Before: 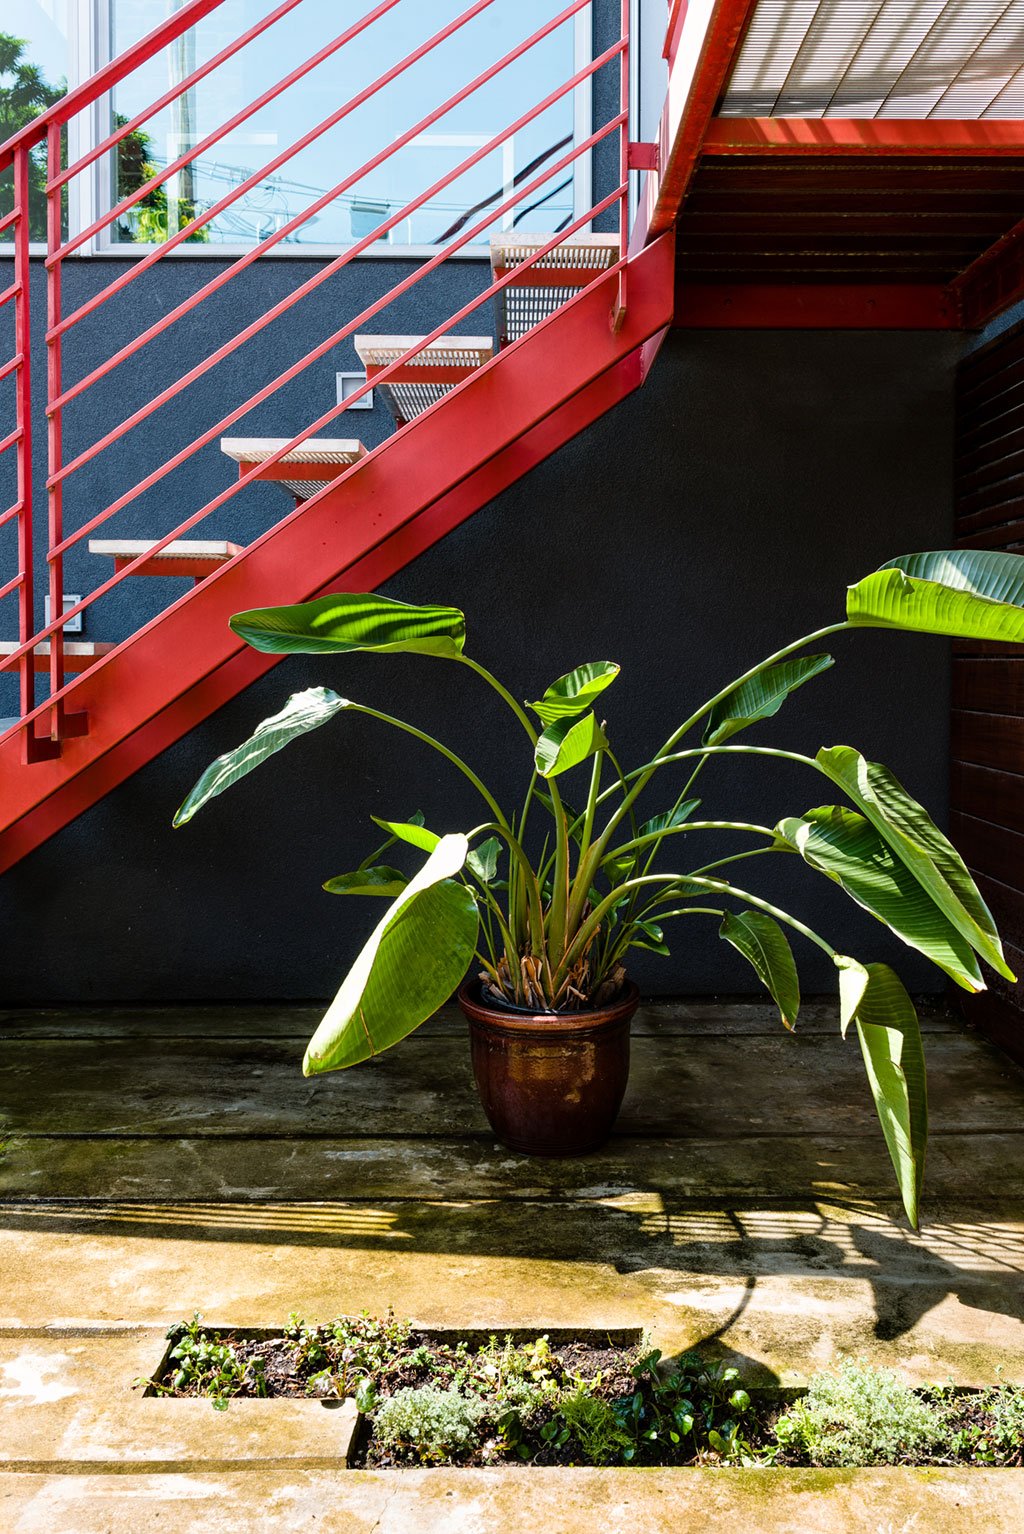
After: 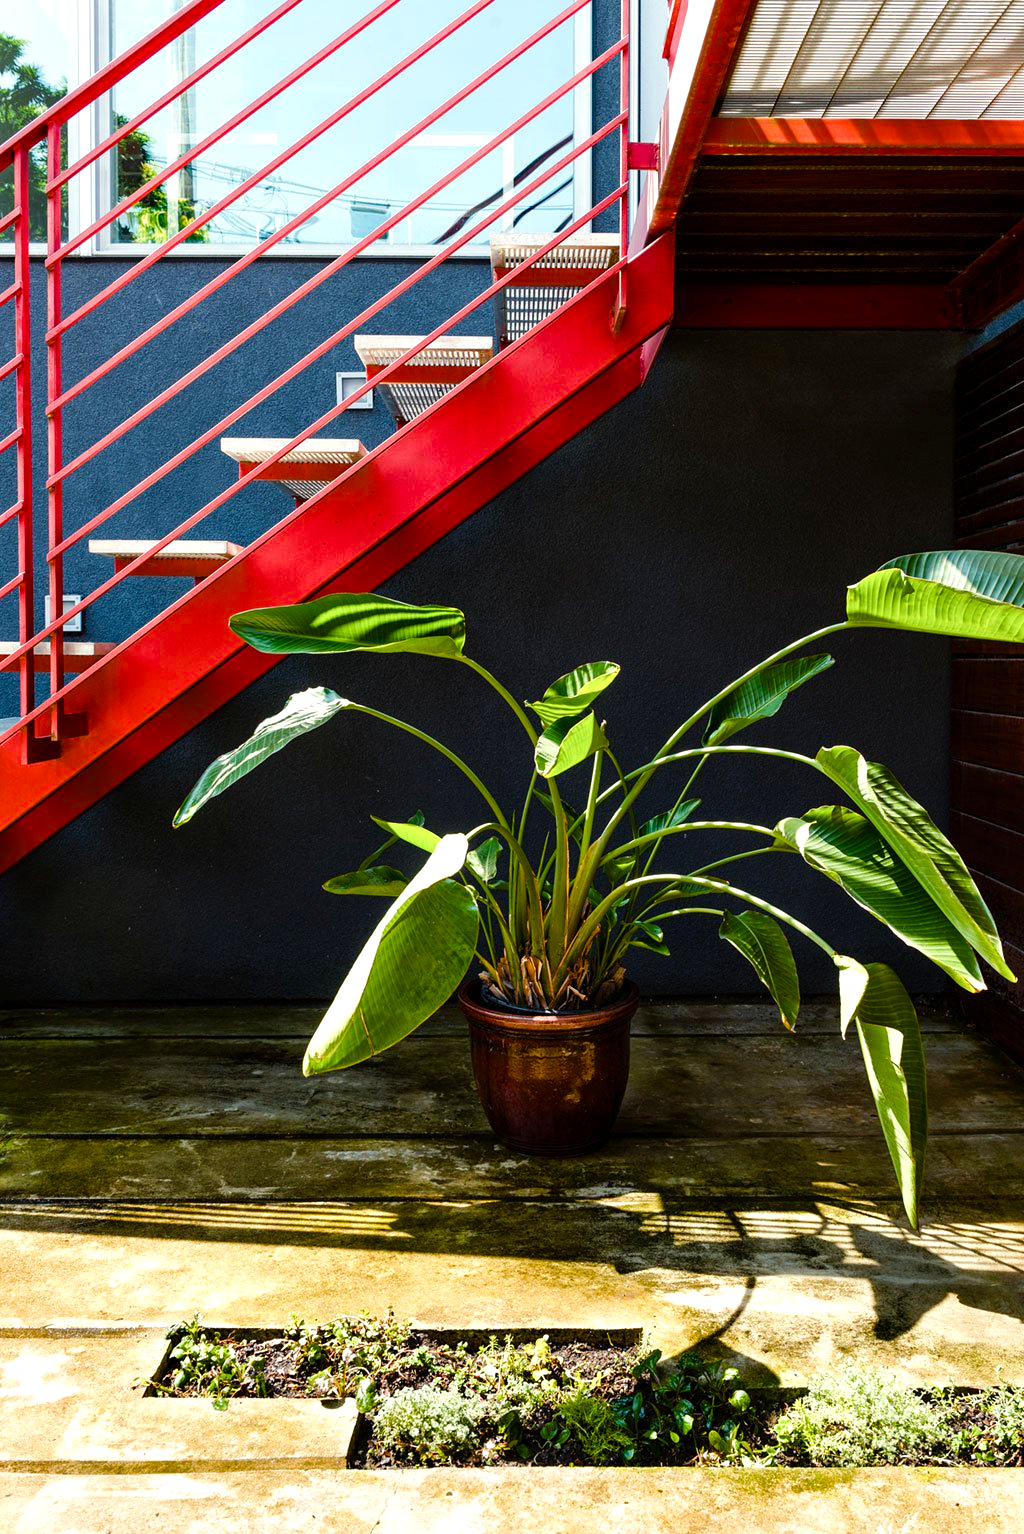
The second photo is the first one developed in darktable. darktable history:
color balance rgb: highlights gain › luminance 6.435%, highlights gain › chroma 2.551%, highlights gain › hue 92.75°, perceptual saturation grading › global saturation 0.635%, perceptual saturation grading › highlights -17.565%, perceptual saturation grading › mid-tones 32.657%, perceptual saturation grading › shadows 50.544%, perceptual brilliance grading › highlights 6.349%, perceptual brilliance grading › mid-tones 16.156%, perceptual brilliance grading › shadows -5.321%
